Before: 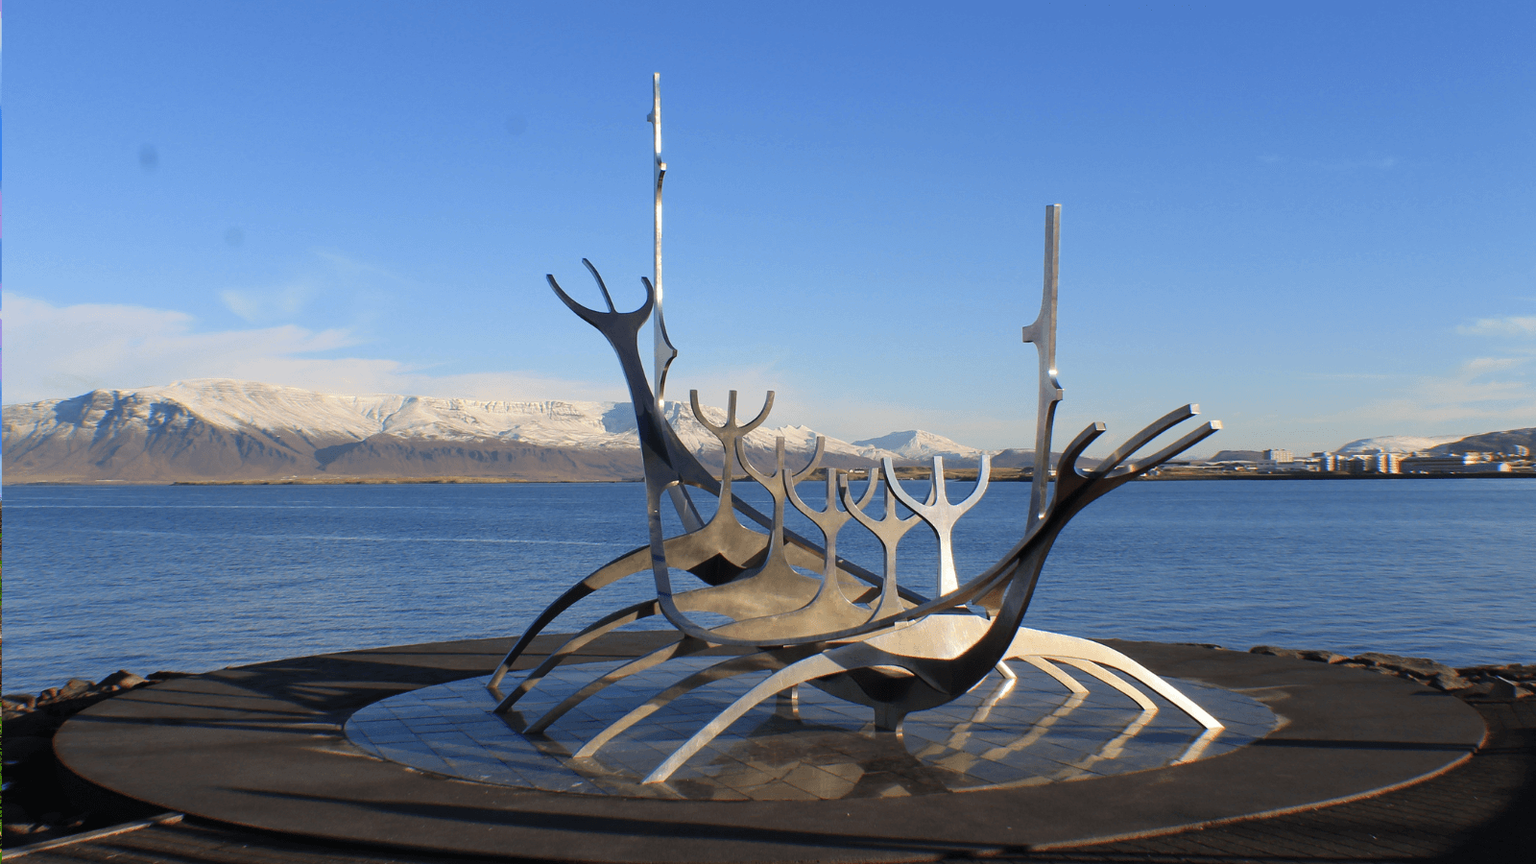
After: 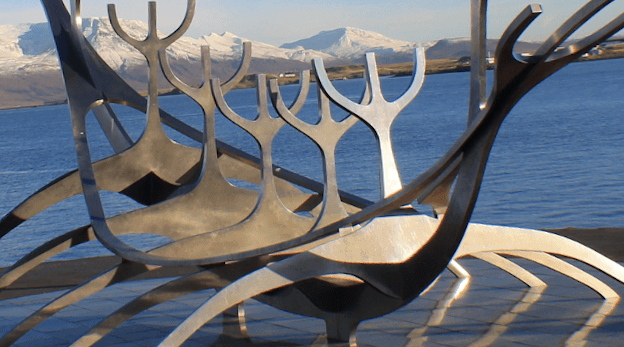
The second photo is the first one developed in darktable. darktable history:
crop: left 37.221%, top 45.169%, right 20.63%, bottom 13.777%
rotate and perspective: rotation -4.57°, crop left 0.054, crop right 0.944, crop top 0.087, crop bottom 0.914
tone equalizer: on, module defaults
